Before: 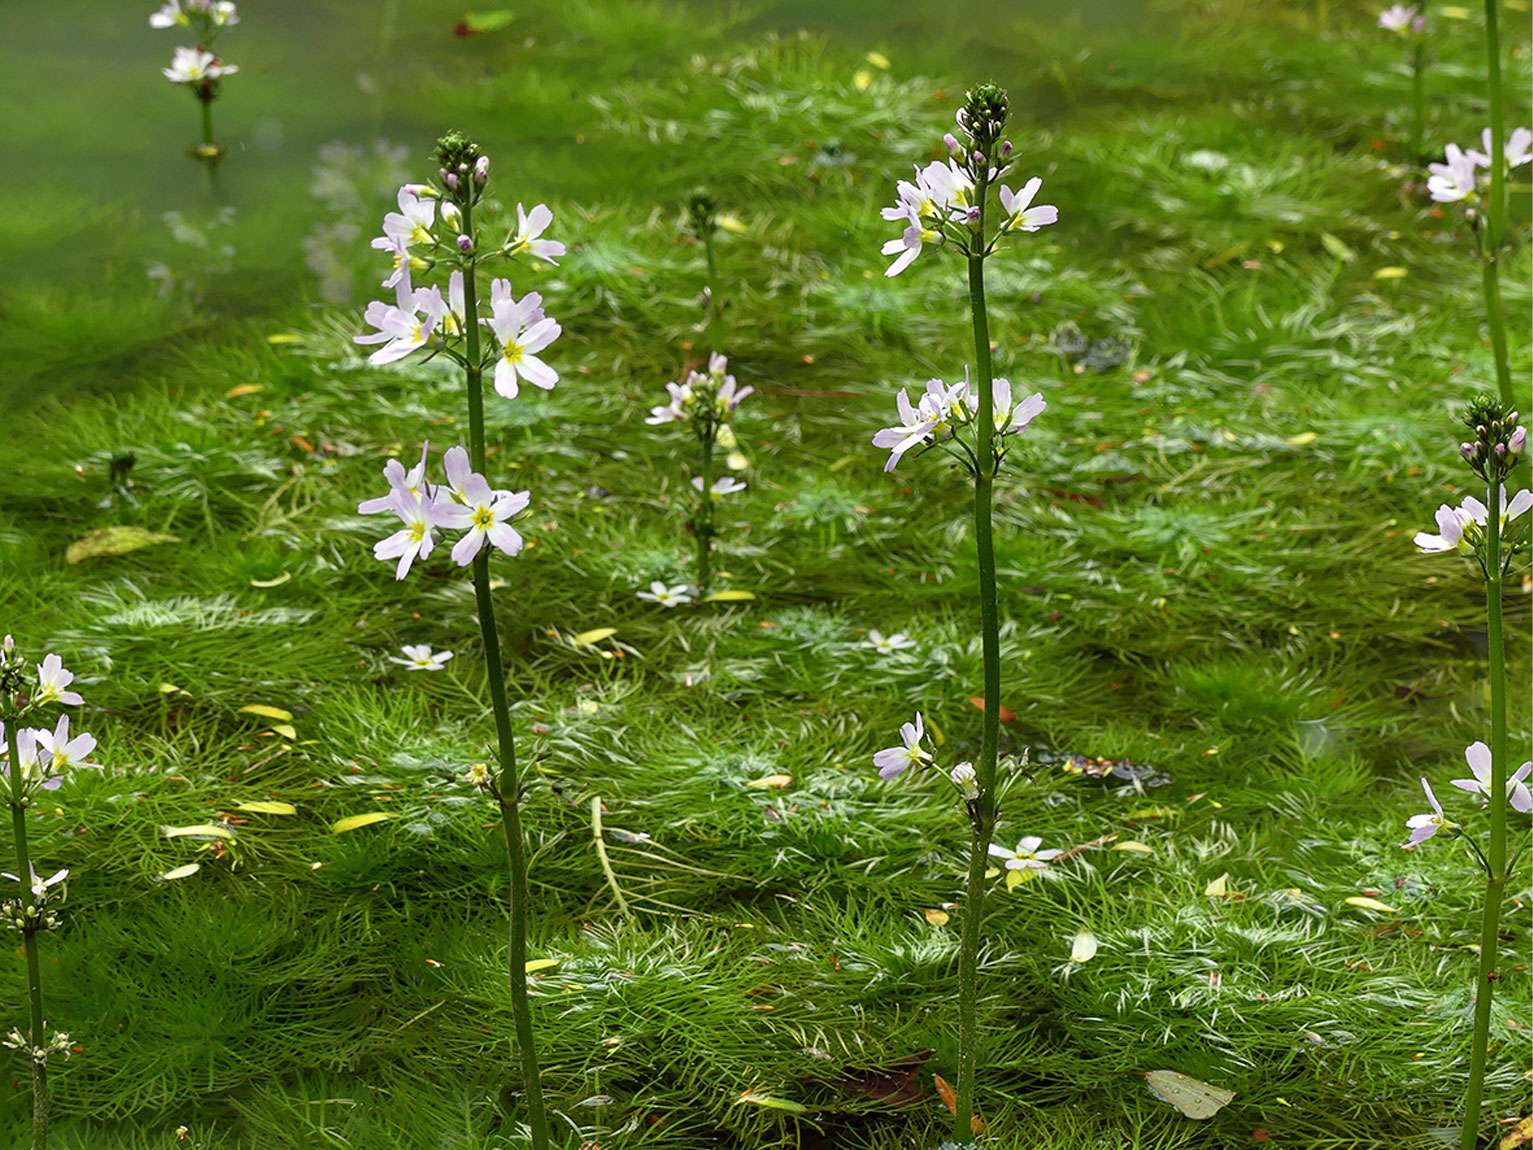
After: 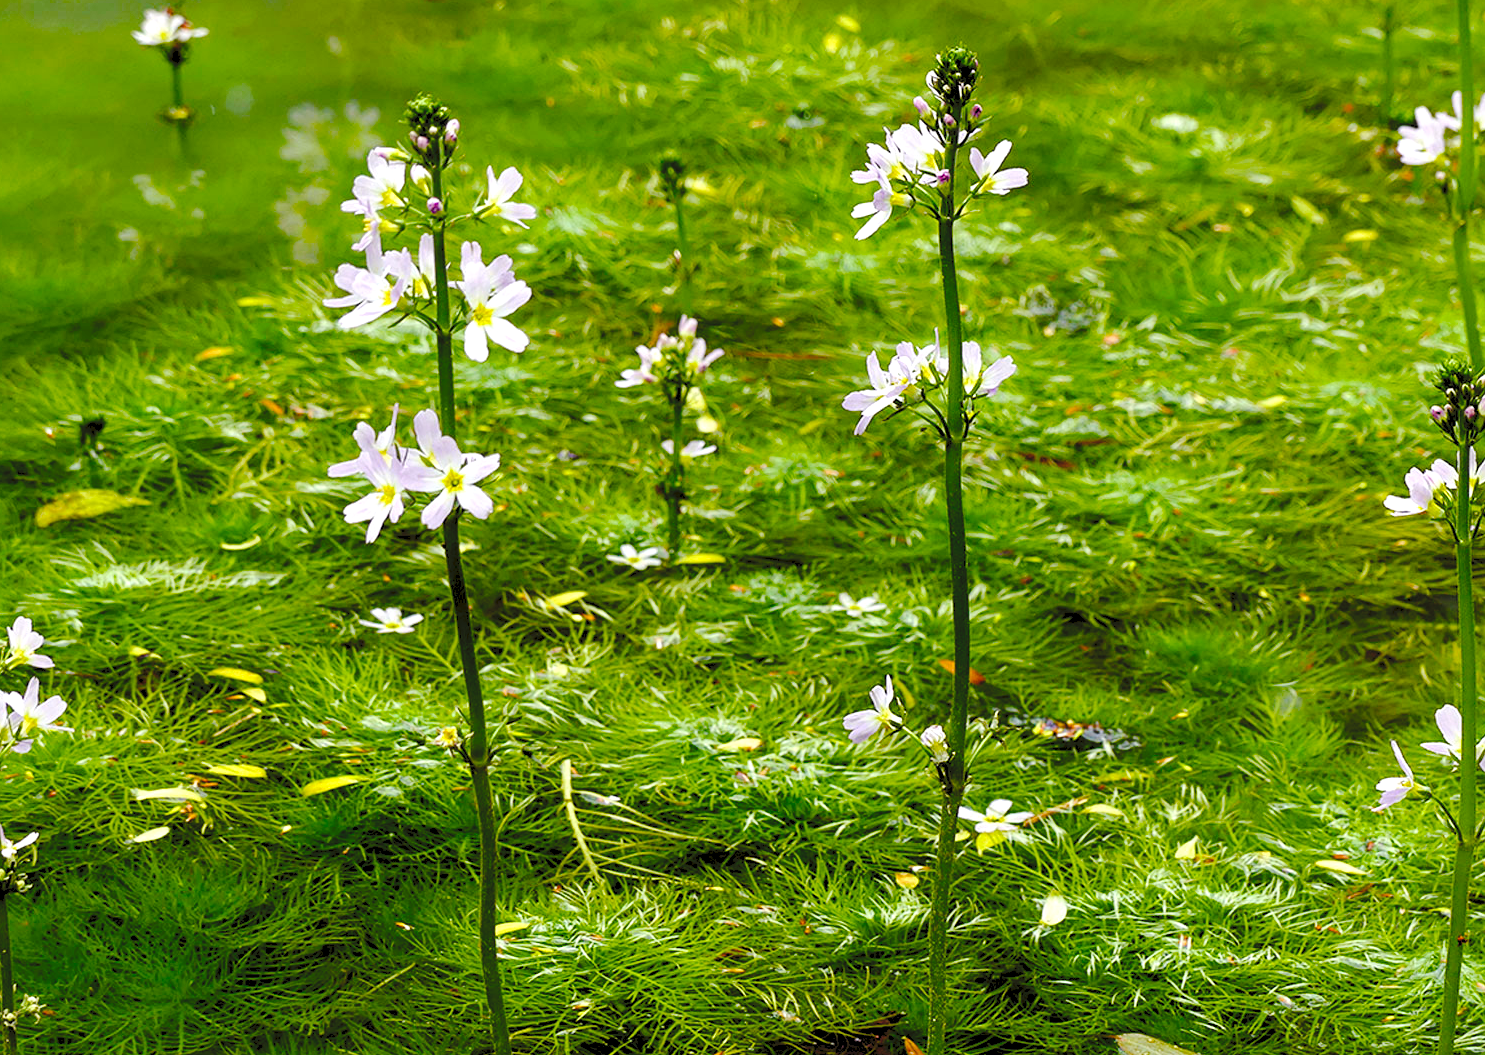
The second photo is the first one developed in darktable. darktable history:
tone curve: curves: ch0 [(0, 0) (0.003, 0.068) (0.011, 0.079) (0.025, 0.092) (0.044, 0.107) (0.069, 0.121) (0.1, 0.134) (0.136, 0.16) (0.177, 0.198) (0.224, 0.242) (0.277, 0.312) (0.335, 0.384) (0.399, 0.461) (0.468, 0.539) (0.543, 0.622) (0.623, 0.691) (0.709, 0.763) (0.801, 0.833) (0.898, 0.909) (1, 1)], preserve colors none
crop: left 1.964%, top 3.251%, right 1.122%, bottom 4.933%
rgb levels: levels [[0.01, 0.419, 0.839], [0, 0.5, 1], [0, 0.5, 1]]
color balance rgb: perceptual saturation grading › global saturation 45%, perceptual saturation grading › highlights -25%, perceptual saturation grading › shadows 50%, perceptual brilliance grading › global brilliance 3%, global vibrance 3%
